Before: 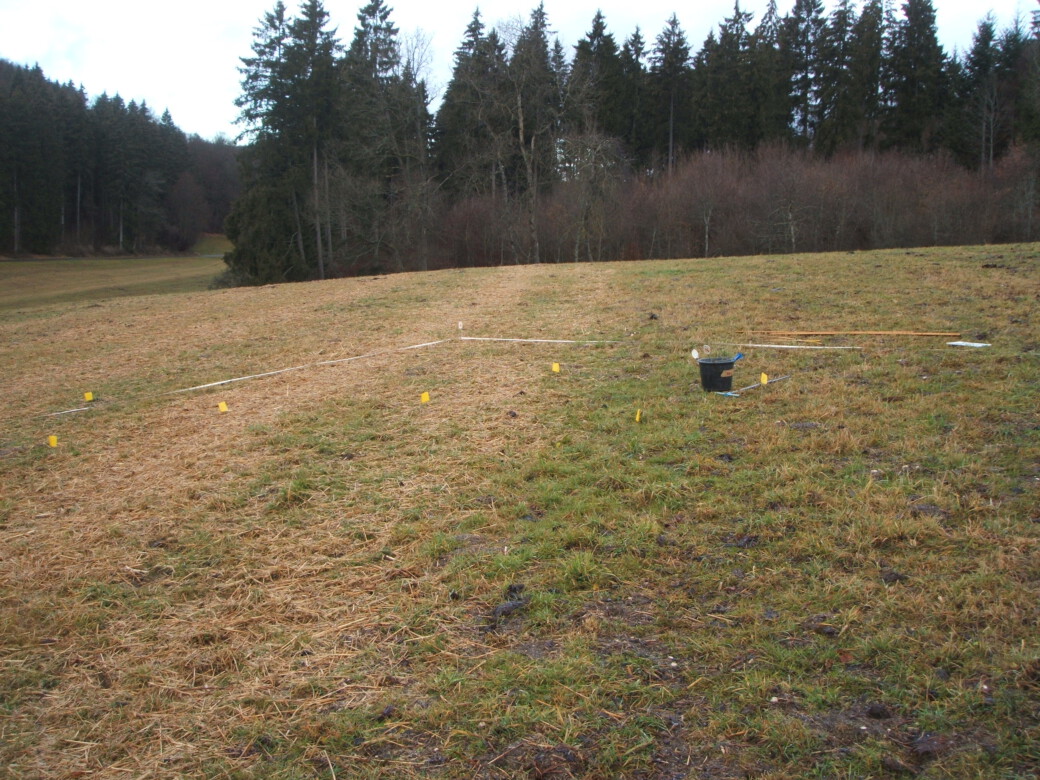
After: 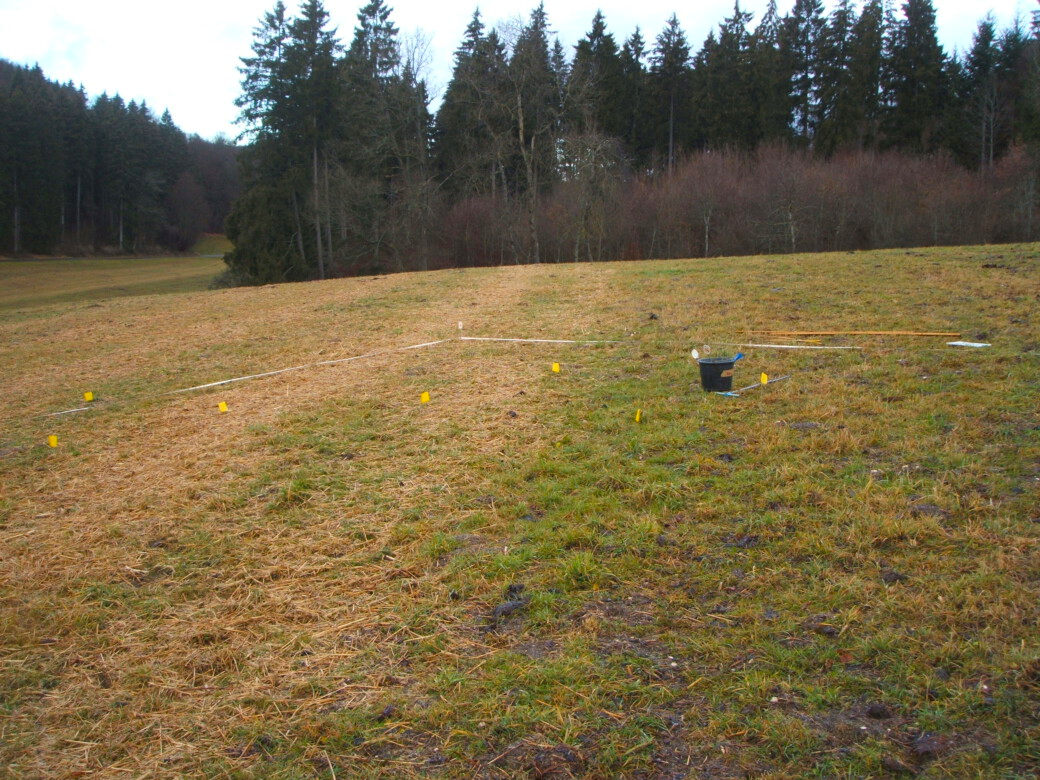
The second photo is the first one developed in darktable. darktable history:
color balance rgb: perceptual saturation grading › global saturation 20%, global vibrance 20%
tone equalizer: on, module defaults
